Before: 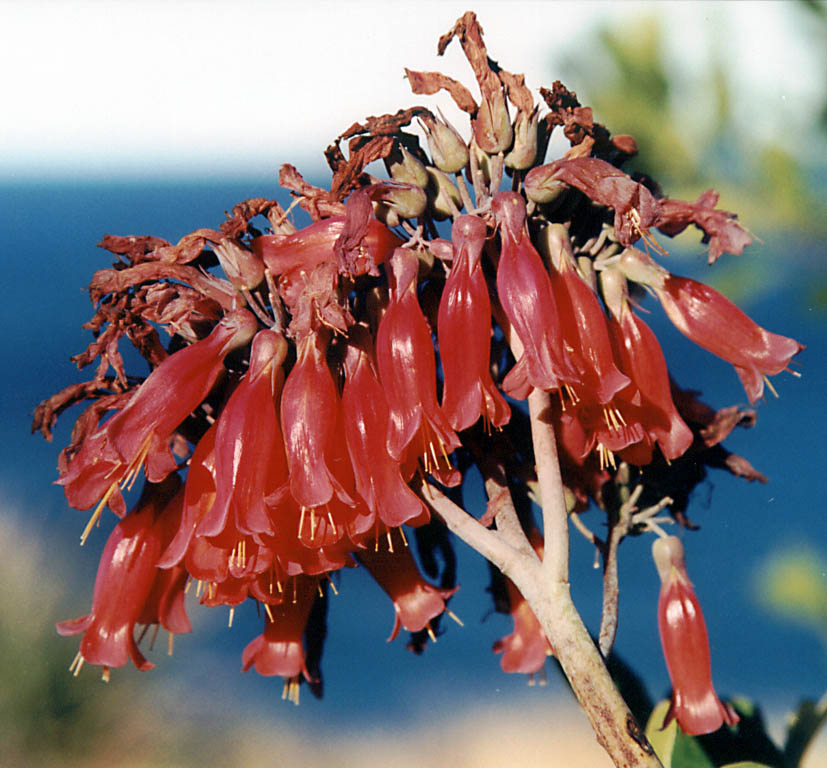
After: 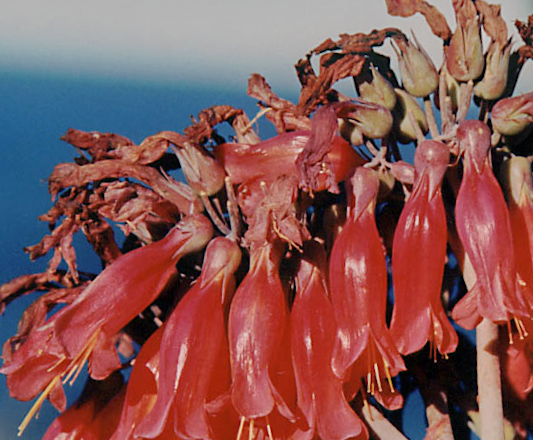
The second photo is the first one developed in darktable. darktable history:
shadows and highlights: shadows 60, soften with gaussian
crop and rotate: angle -4.99°, left 2.122%, top 6.945%, right 27.566%, bottom 30.519%
tone equalizer: -8 EV -0.002 EV, -7 EV 0.005 EV, -6 EV -0.008 EV, -5 EV 0.007 EV, -4 EV -0.042 EV, -3 EV -0.233 EV, -2 EV -0.662 EV, -1 EV -0.983 EV, +0 EV -0.969 EV, smoothing diameter 2%, edges refinement/feathering 20, mask exposure compensation -1.57 EV, filter diffusion 5
